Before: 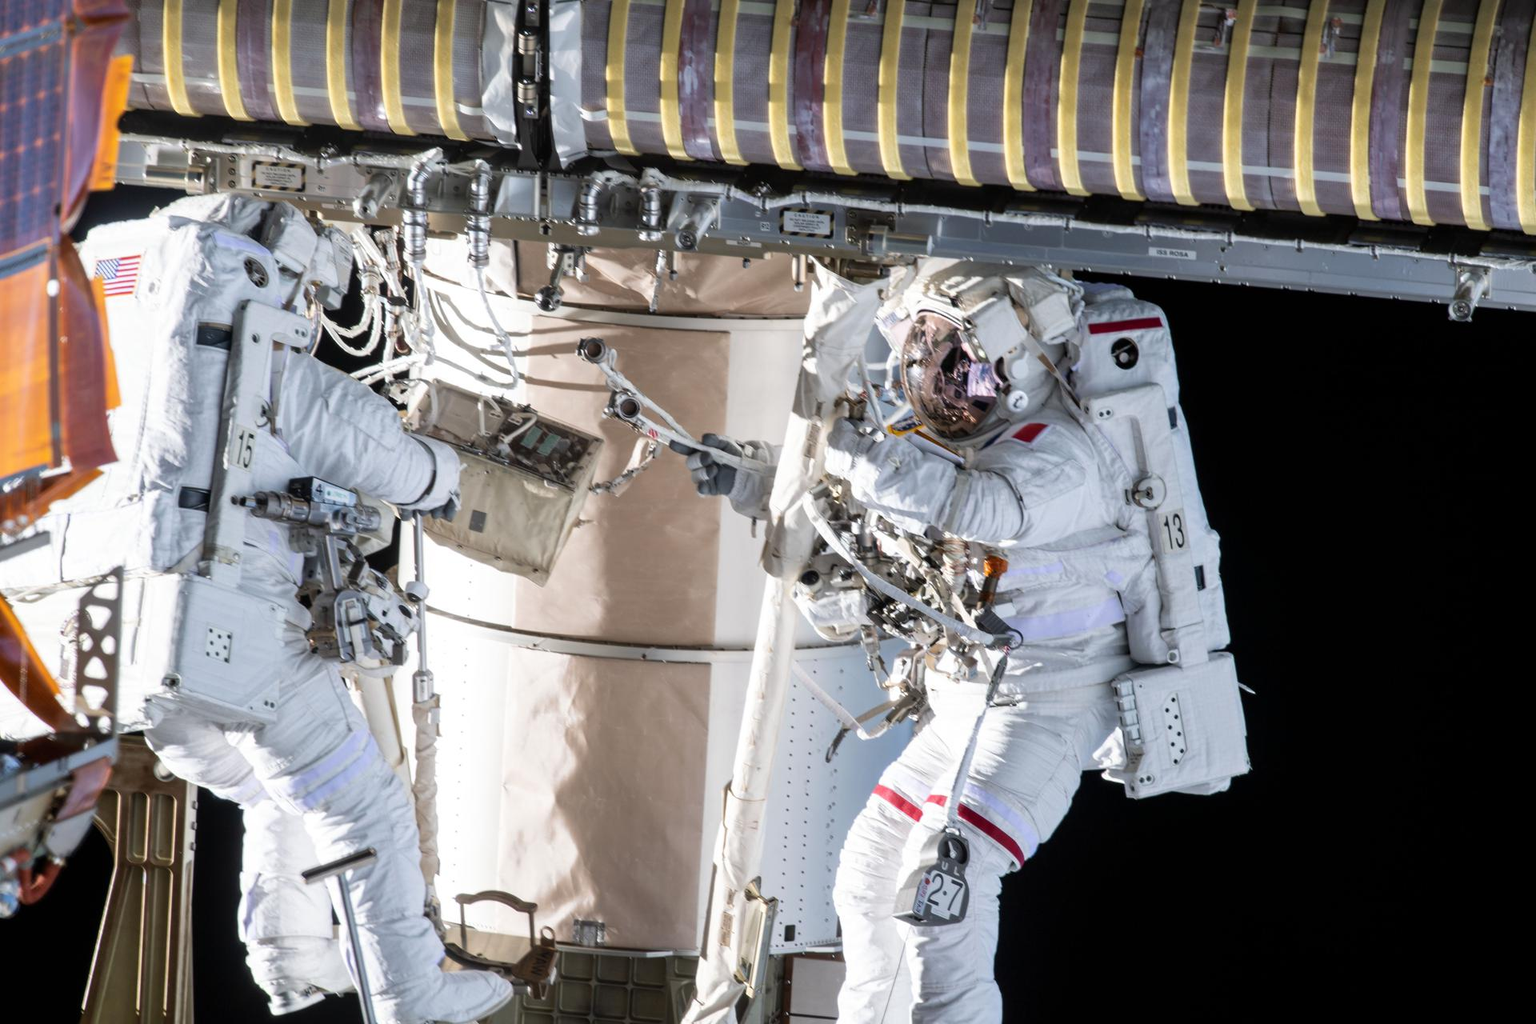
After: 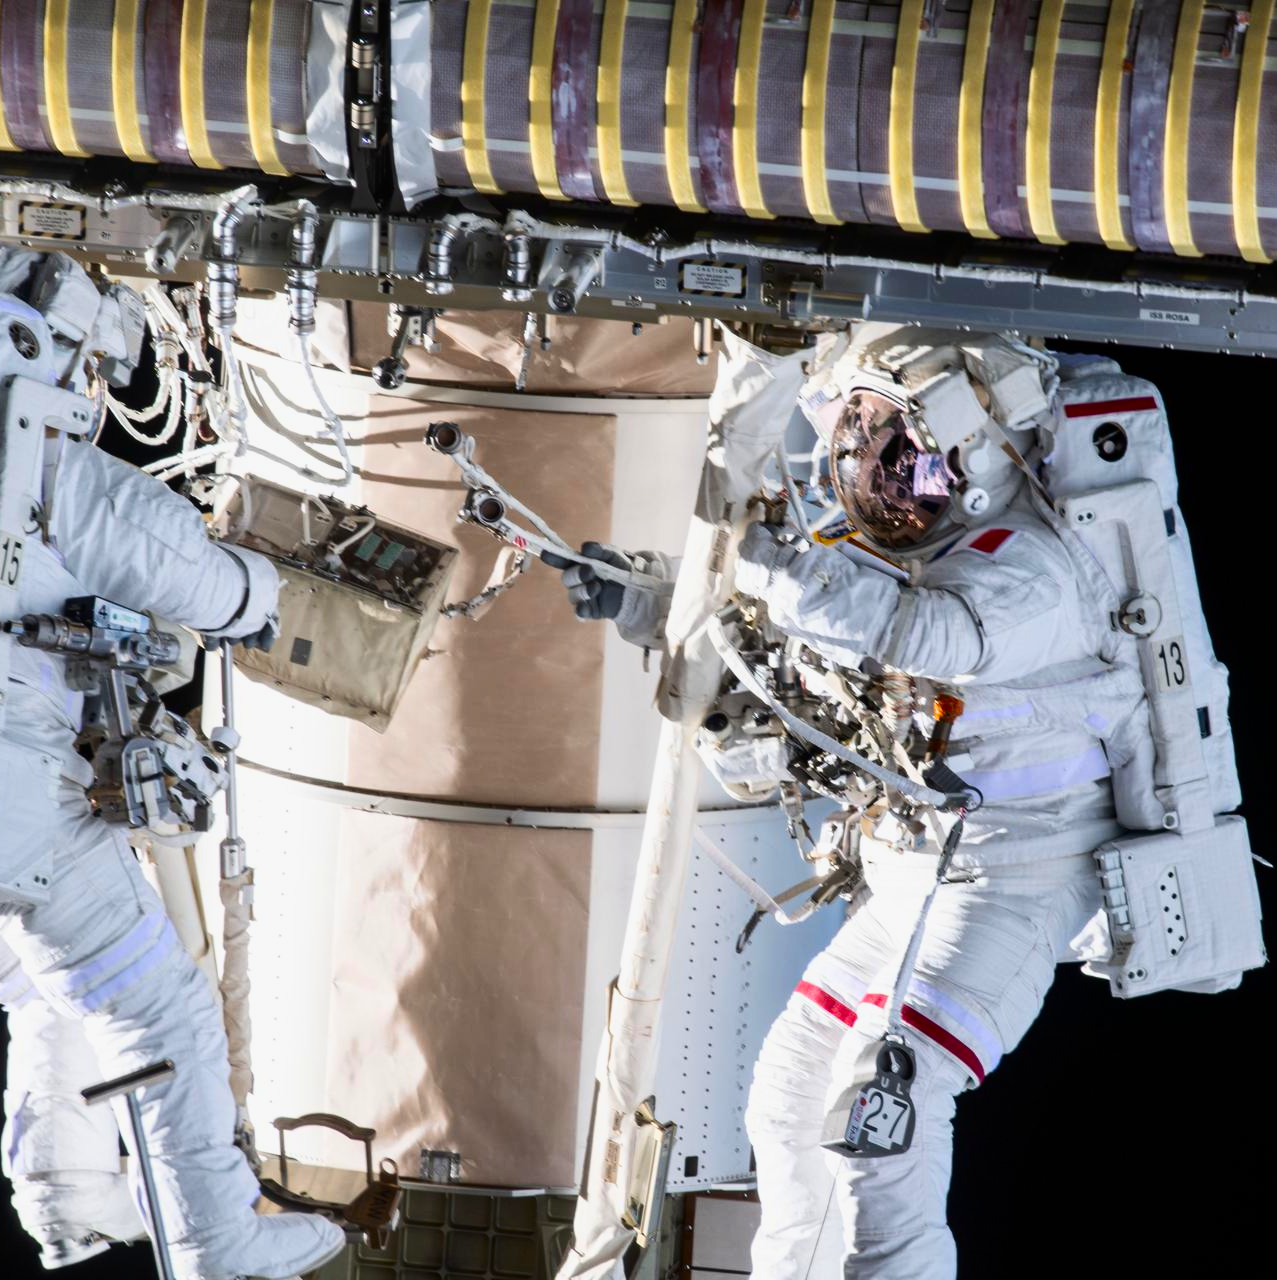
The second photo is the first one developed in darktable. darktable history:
exposure: exposure -0.157 EV, compensate highlight preservation false
contrast brightness saturation: contrast 0.181, saturation 0.305
crop and rotate: left 15.436%, right 18.011%
